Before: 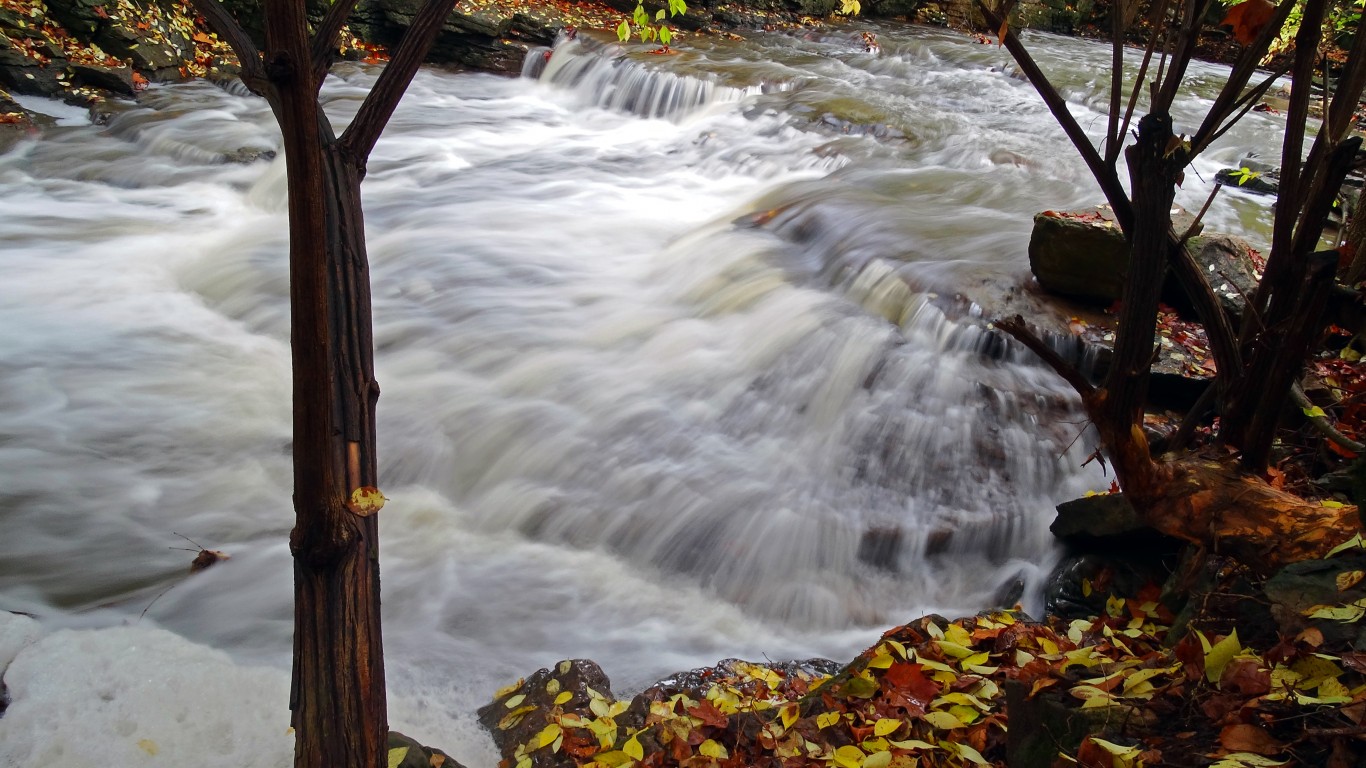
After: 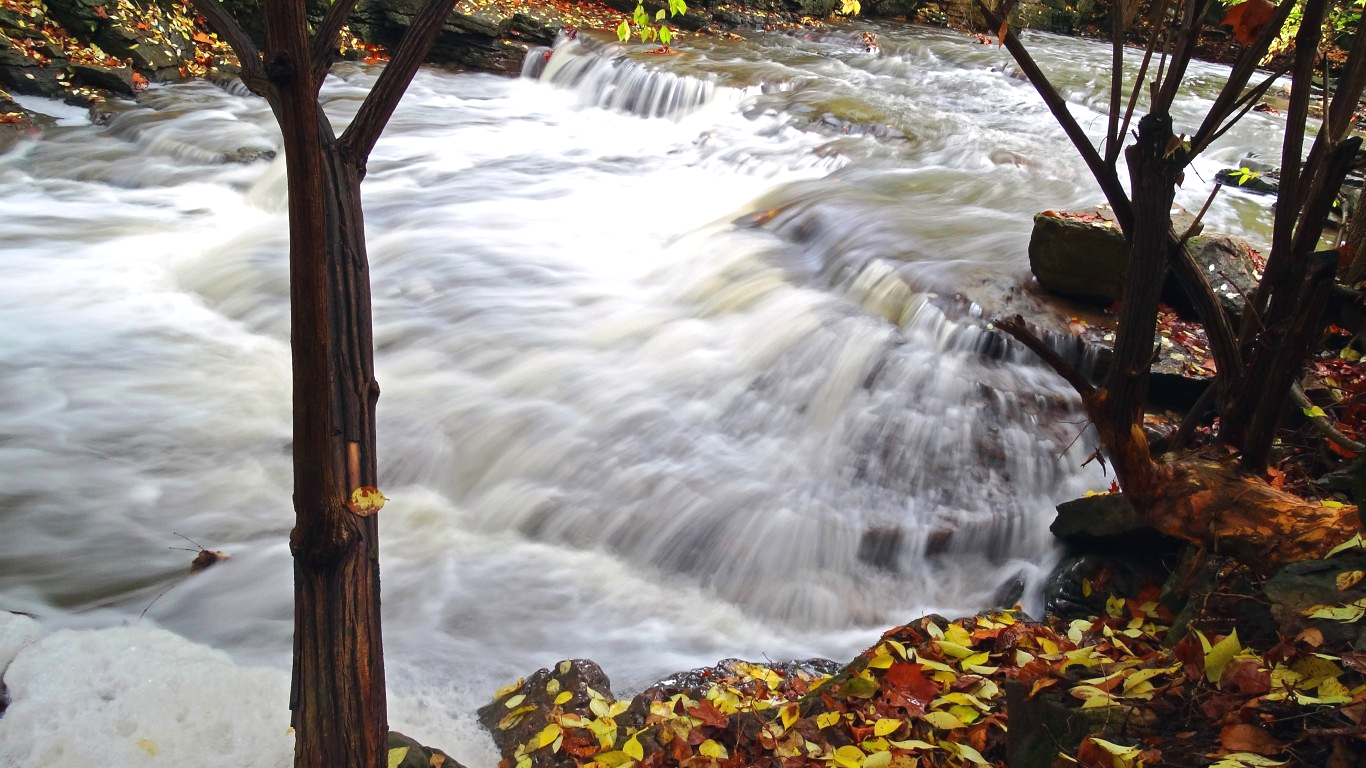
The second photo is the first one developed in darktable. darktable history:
exposure: black level correction -0.002, exposure 0.541 EV, compensate highlight preservation false
